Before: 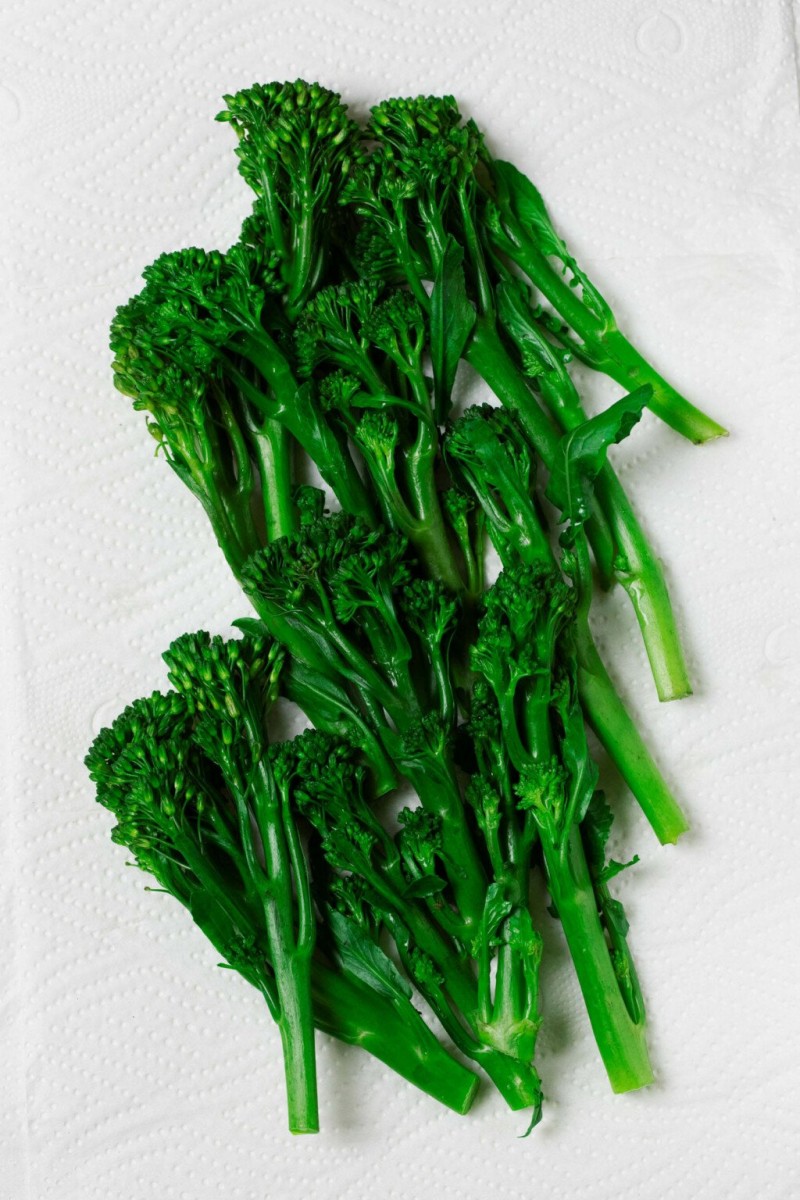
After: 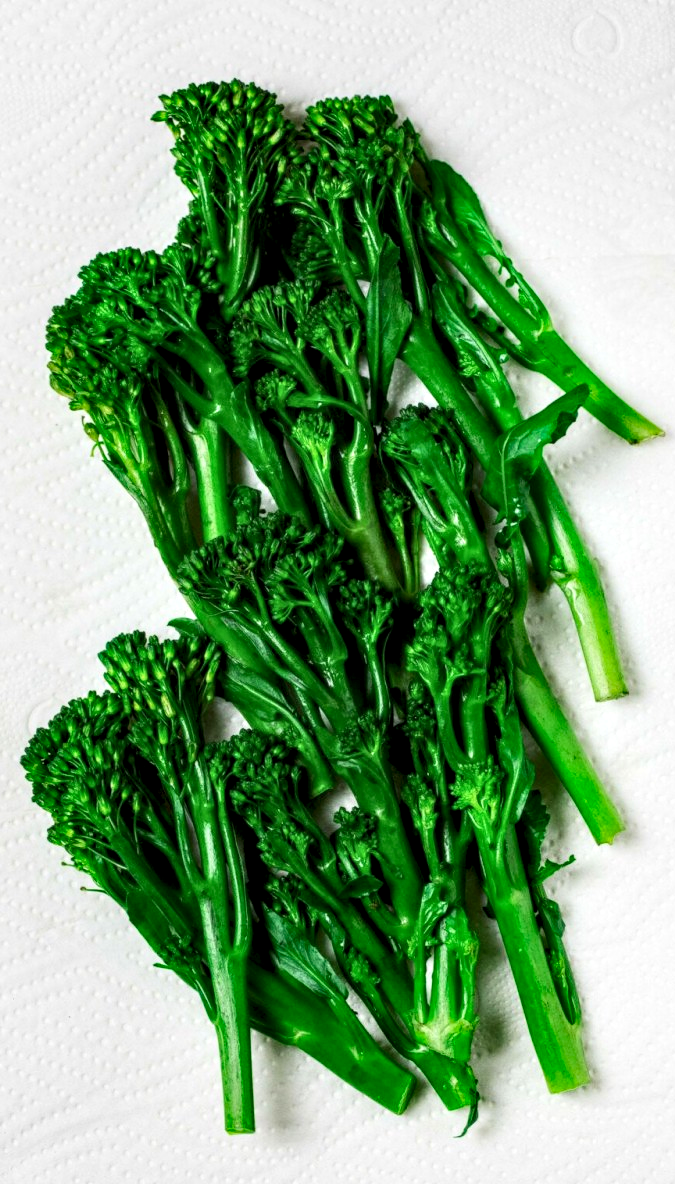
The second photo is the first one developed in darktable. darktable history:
local contrast: detail 160%
color balance rgb: perceptual saturation grading › global saturation -1%
crop: left 8.026%, right 7.374%
contrast brightness saturation: contrast 0.2, brightness 0.16, saturation 0.22
shadows and highlights: shadows 37.27, highlights -28.18, soften with gaussian
